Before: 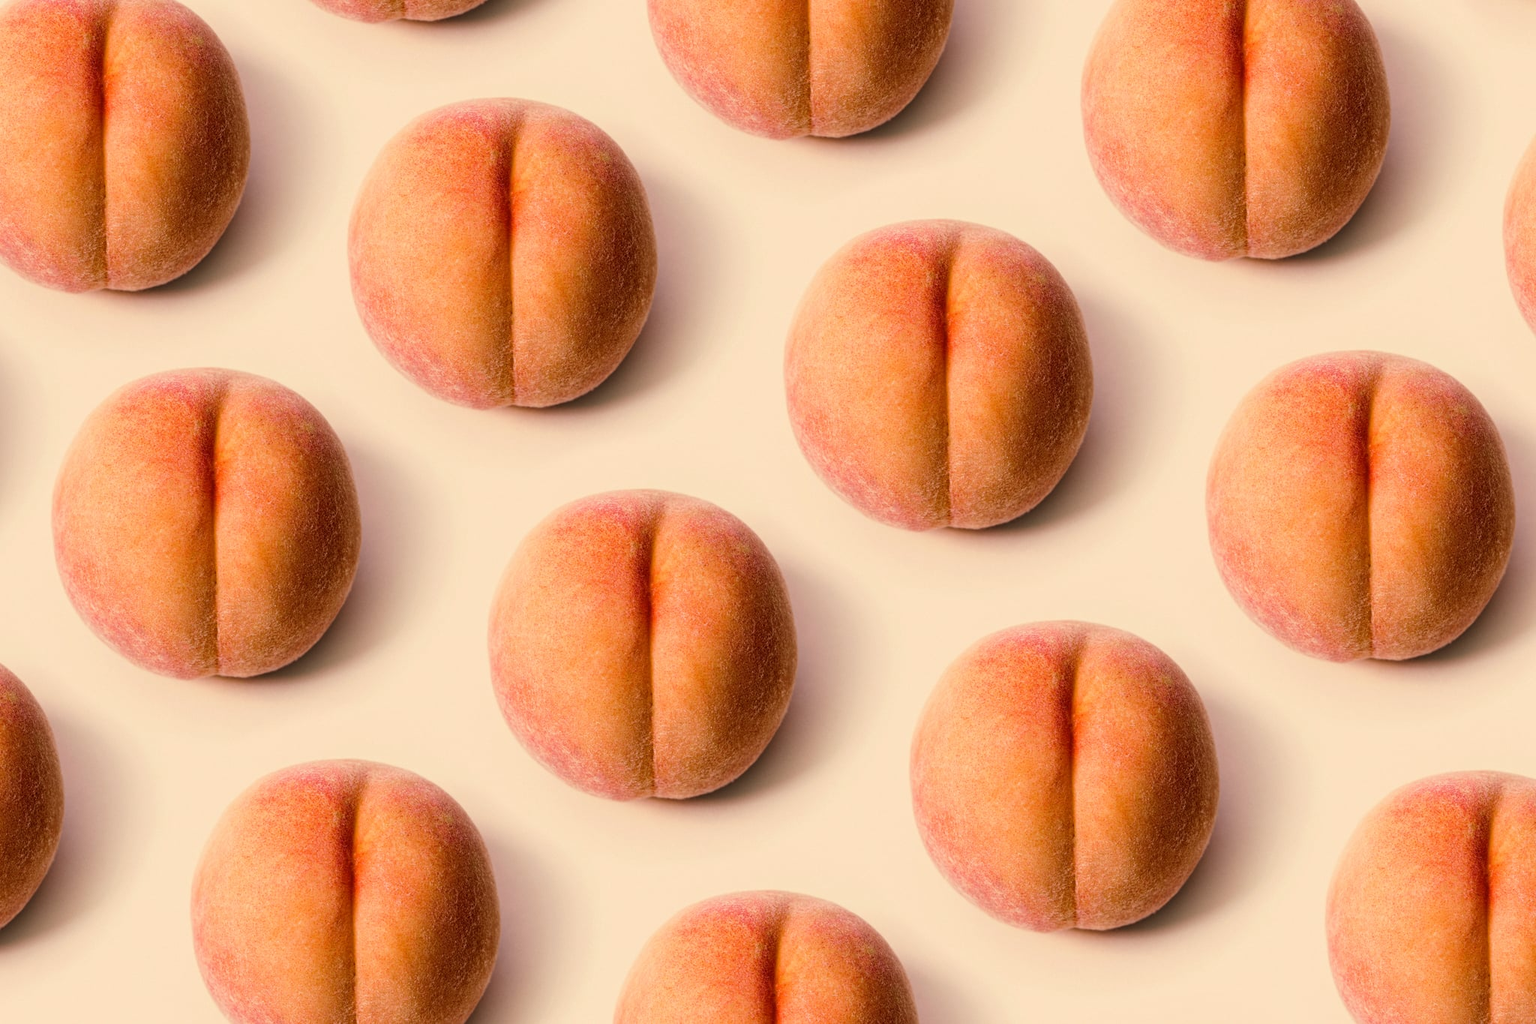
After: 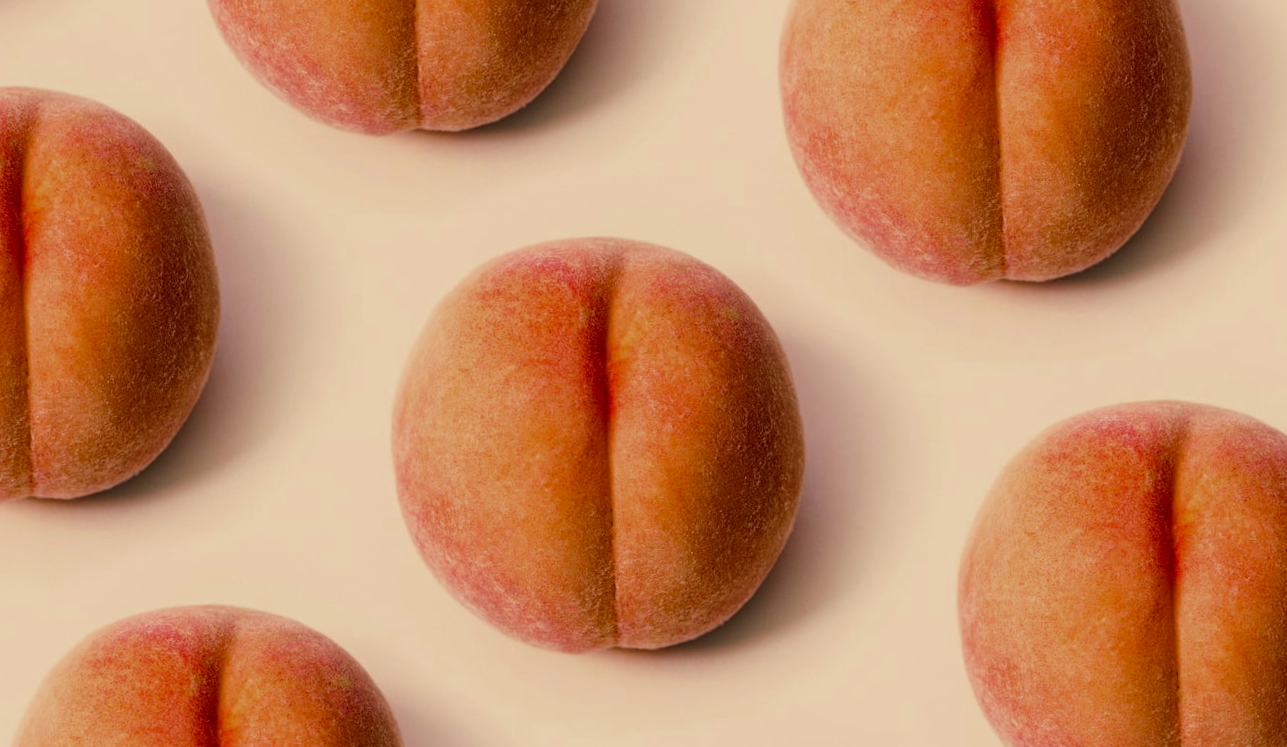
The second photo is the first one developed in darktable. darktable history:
rotate and perspective: rotation -1.17°, automatic cropping off
color zones: curves: ch0 [(0.004, 0.388) (0.125, 0.392) (0.25, 0.404) (0.375, 0.5) (0.5, 0.5) (0.625, 0.5) (0.75, 0.5) (0.875, 0.5)]; ch1 [(0, 0.5) (0.125, 0.5) (0.25, 0.5) (0.375, 0.124) (0.524, 0.124) (0.645, 0.128) (0.789, 0.132) (0.914, 0.096) (0.998, 0.068)]
crop: left 13.312%, top 31.28%, right 24.627%, bottom 15.582%
